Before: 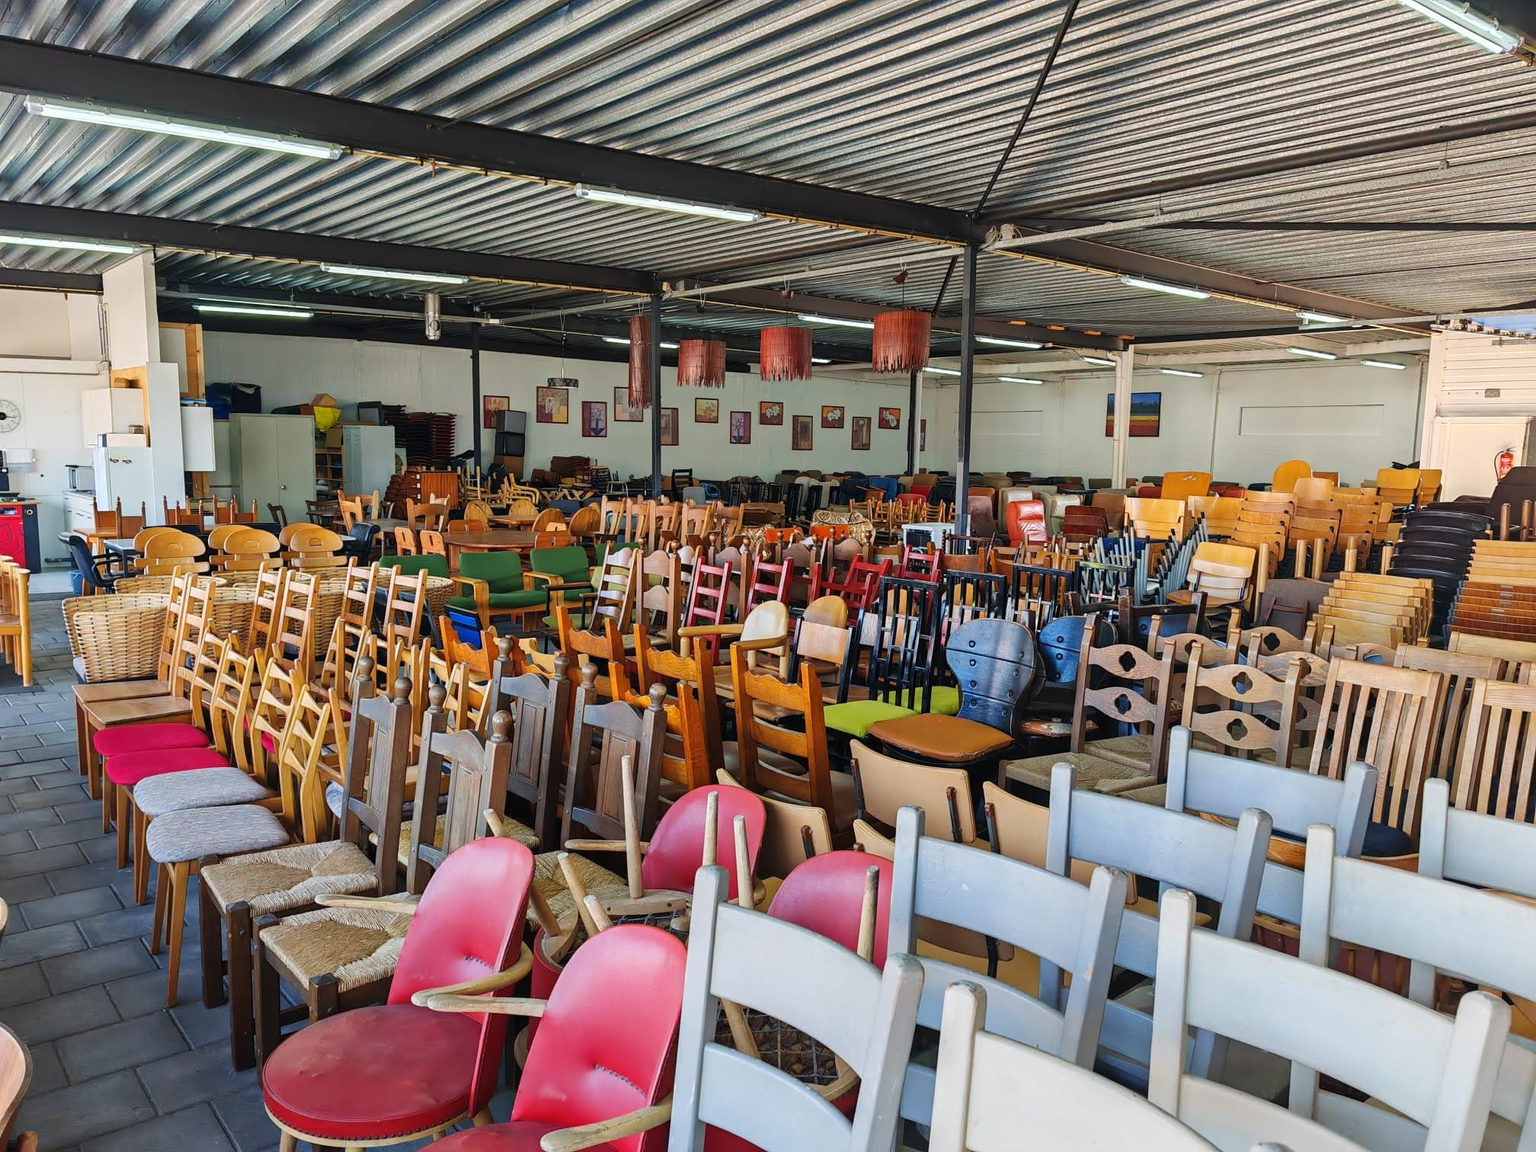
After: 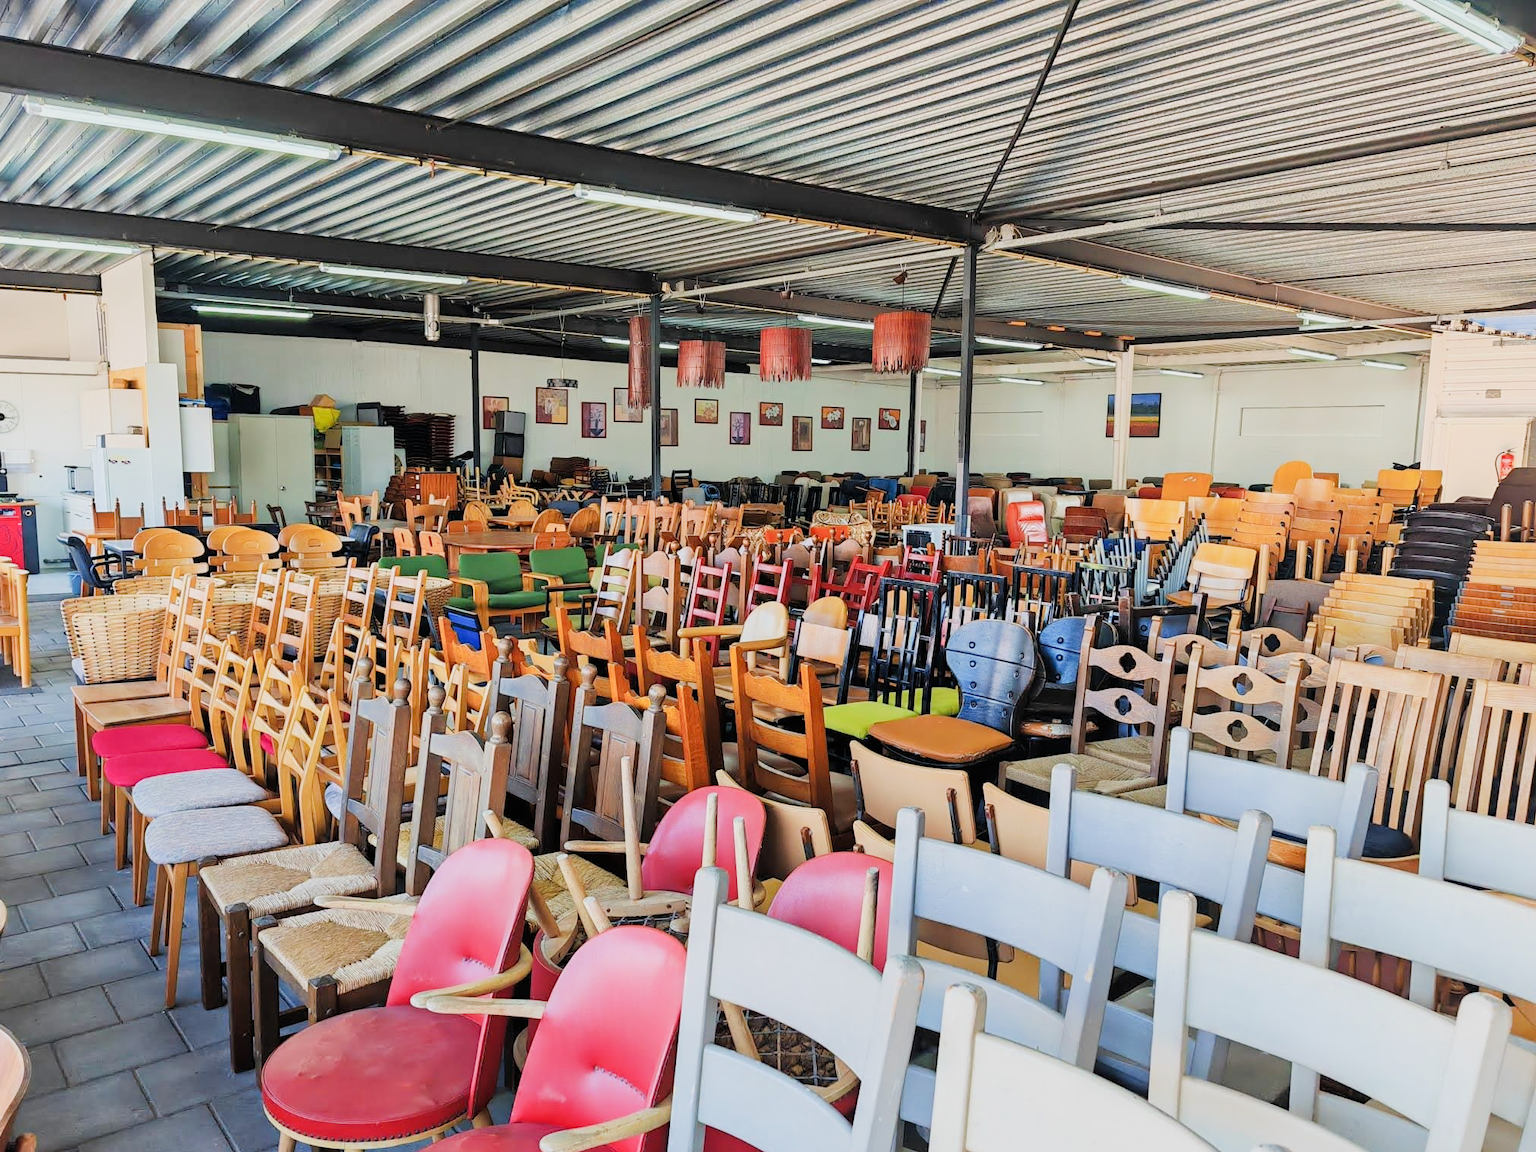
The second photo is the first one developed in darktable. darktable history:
exposure: black level correction 0, exposure 1.03 EV, compensate exposure bias true, compensate highlight preservation false
filmic rgb: black relative exposure -7.19 EV, white relative exposure 5.38 EV, threshold 3.05 EV, hardness 3.02, enable highlight reconstruction true
crop and rotate: left 0.129%, bottom 0.011%
